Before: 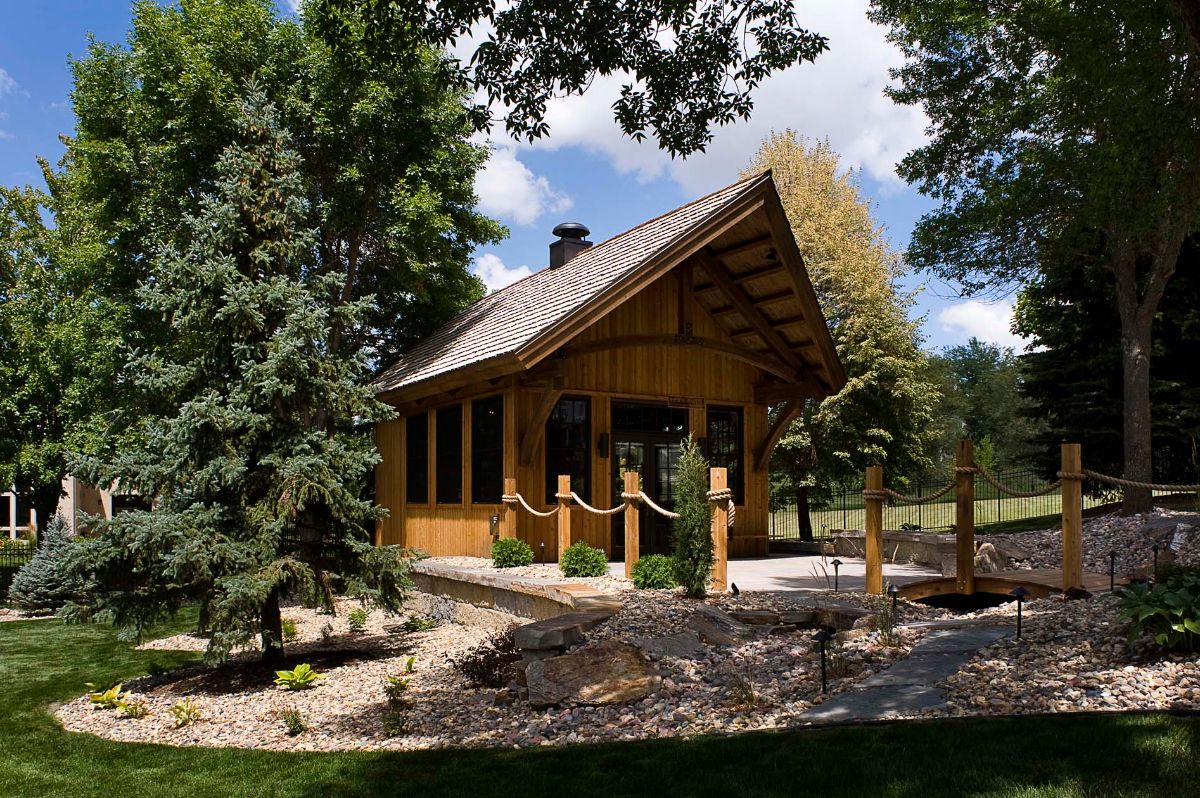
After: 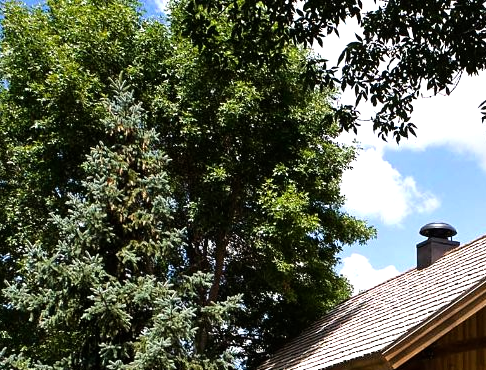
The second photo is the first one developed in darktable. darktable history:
color correction: highlights b* 0.031
tone equalizer: -8 EV -0.769 EV, -7 EV -0.717 EV, -6 EV -0.591 EV, -5 EV -0.393 EV, -3 EV 0.404 EV, -2 EV 0.6 EV, -1 EV 0.7 EV, +0 EV 0.745 EV
crop and rotate: left 11.118%, top 0.106%, right 48.356%, bottom 53.432%
